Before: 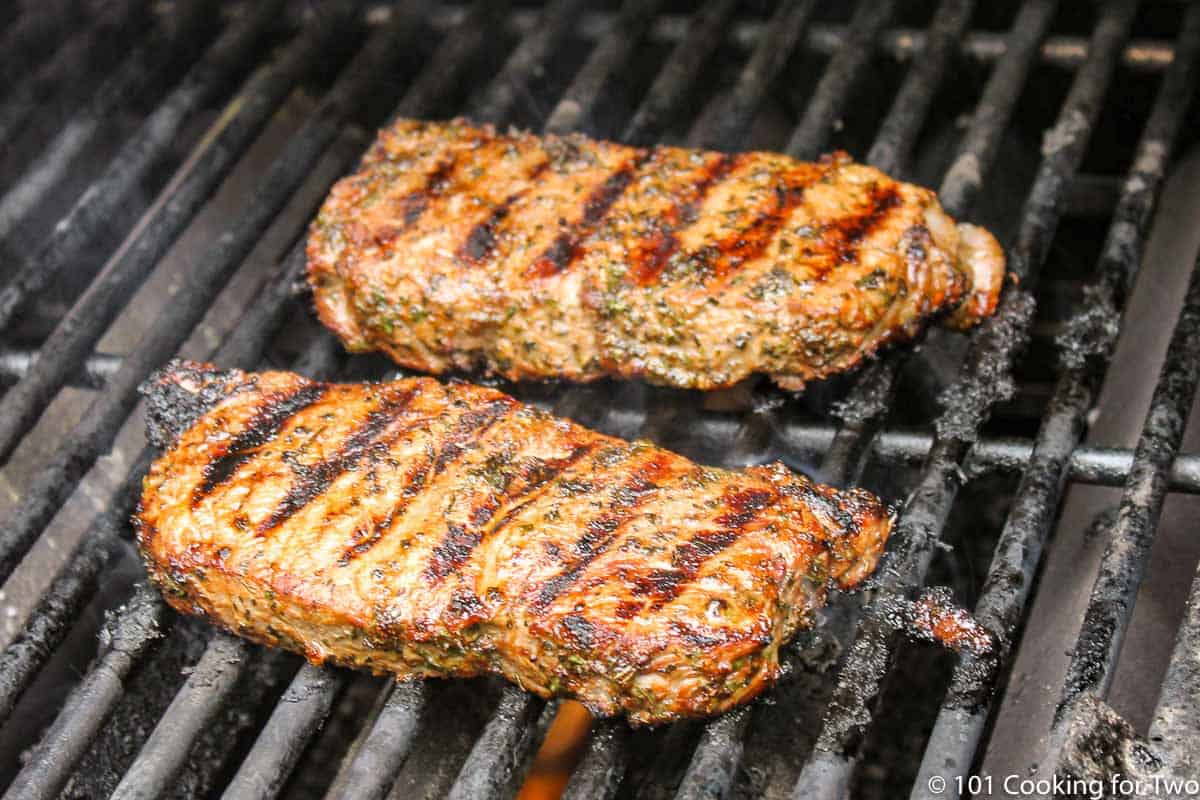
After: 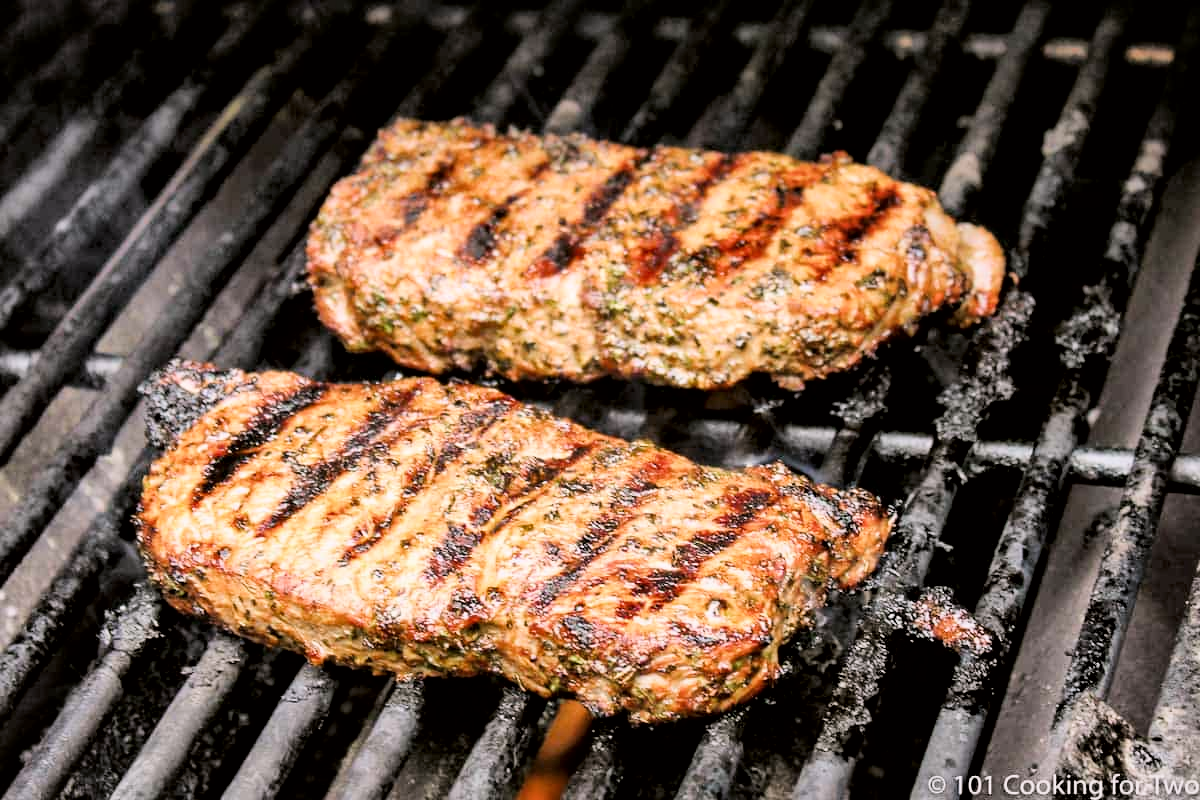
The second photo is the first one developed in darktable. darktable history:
tone equalizer: -8 EV -0.417 EV, -7 EV -0.389 EV, -6 EV -0.333 EV, -5 EV -0.222 EV, -3 EV 0.222 EV, -2 EV 0.333 EV, -1 EV 0.389 EV, +0 EV 0.417 EV, edges refinement/feathering 500, mask exposure compensation -1.57 EV, preserve details no
local contrast: mode bilateral grid, contrast 100, coarseness 100, detail 165%, midtone range 0.2
filmic rgb: black relative exposure -7.92 EV, white relative exposure 4.13 EV, threshold 3 EV, hardness 4.02, latitude 51.22%, contrast 1.013, shadows ↔ highlights balance 5.35%, color science v5 (2021), contrast in shadows safe, contrast in highlights safe, enable highlight reconstruction true
color correction: highlights a* 3.12, highlights b* -1.55, shadows a* -0.101, shadows b* 2.52, saturation 0.98
